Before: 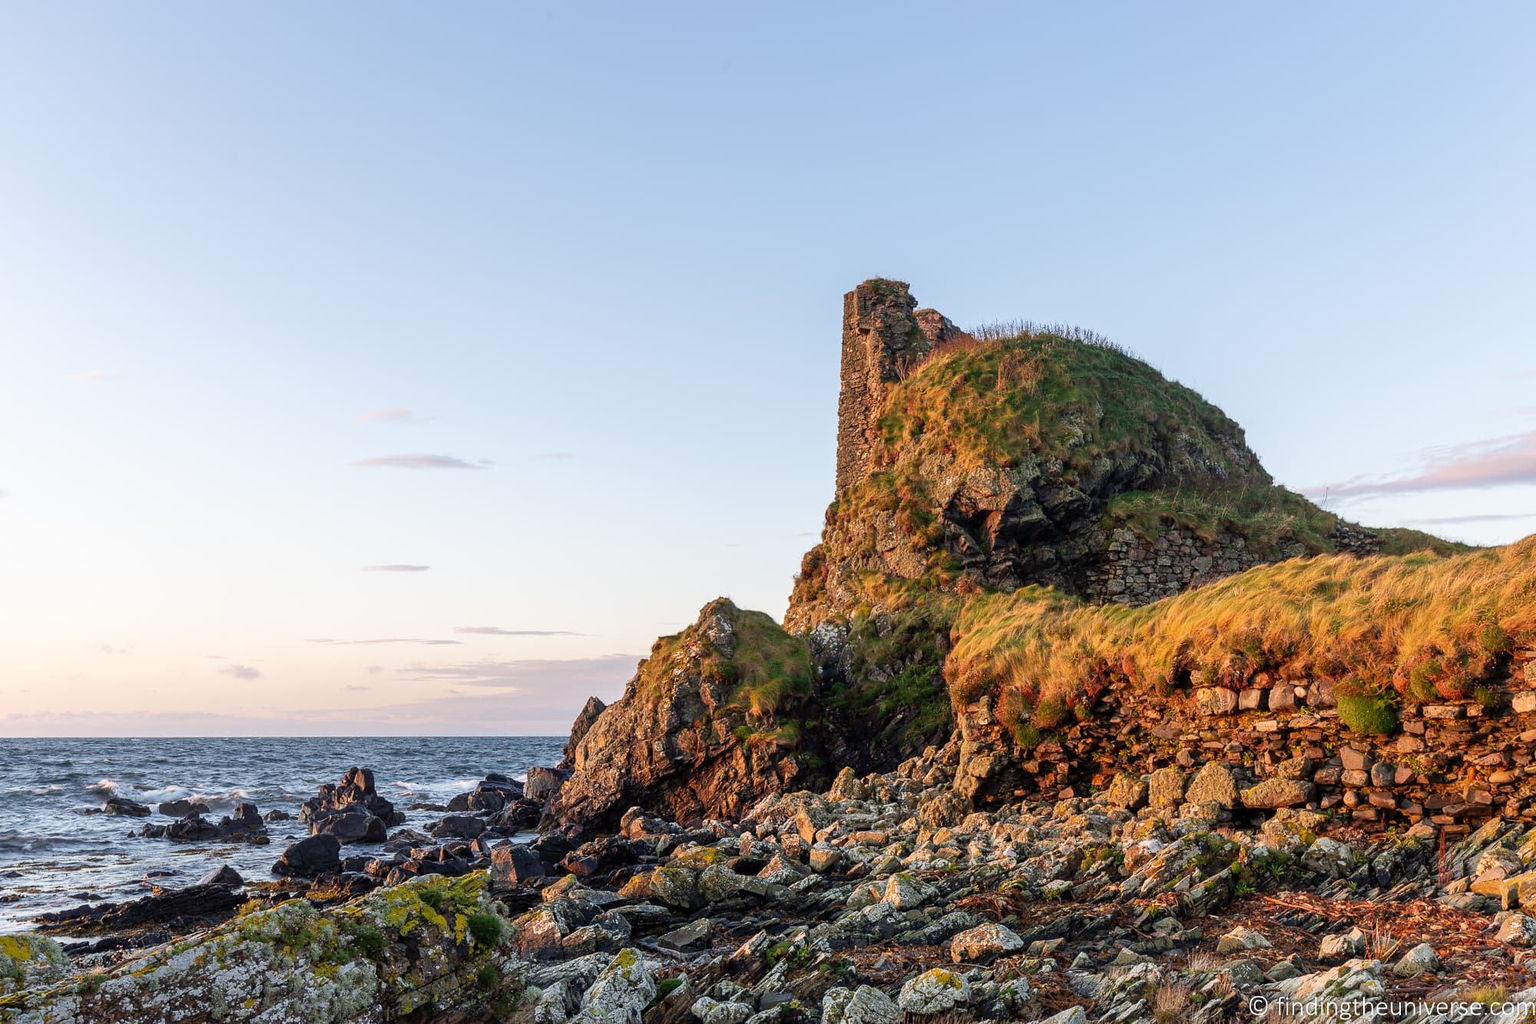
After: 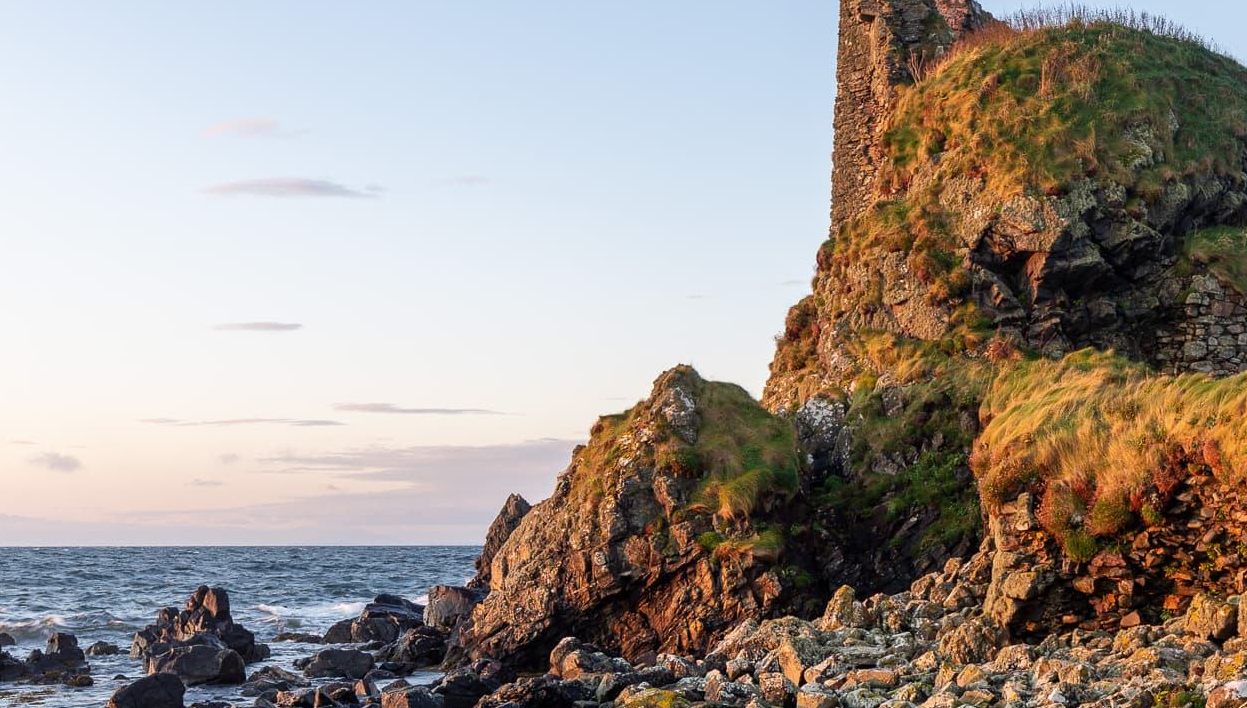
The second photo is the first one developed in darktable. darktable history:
crop: left 12.943%, top 31.014%, right 24.659%, bottom 15.811%
